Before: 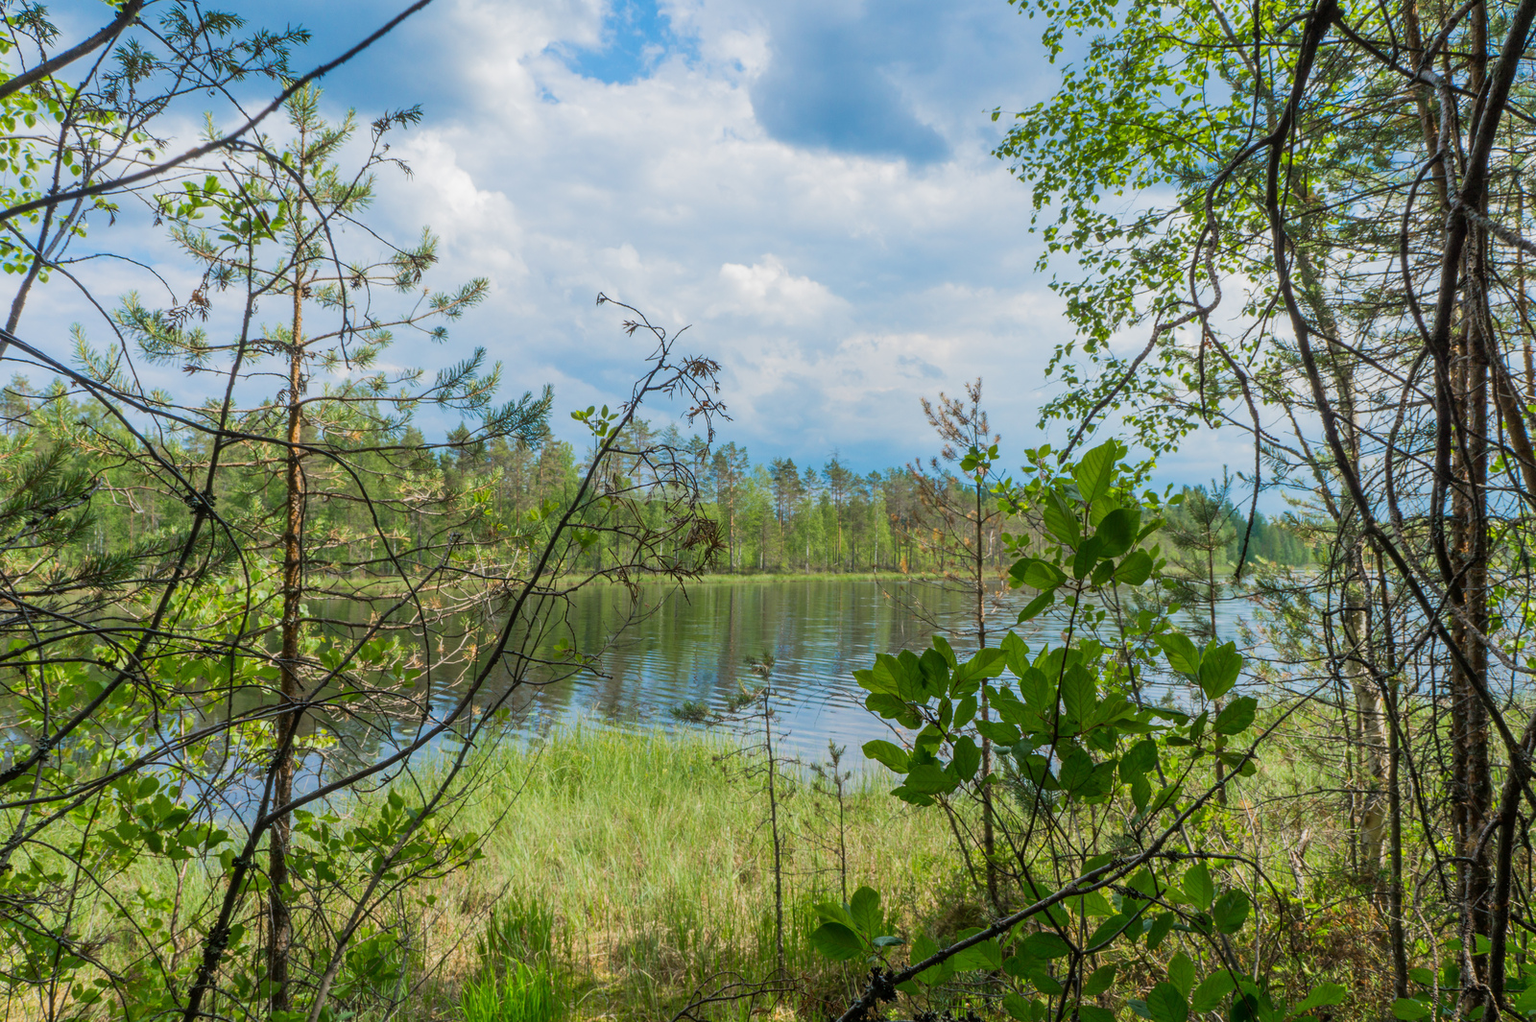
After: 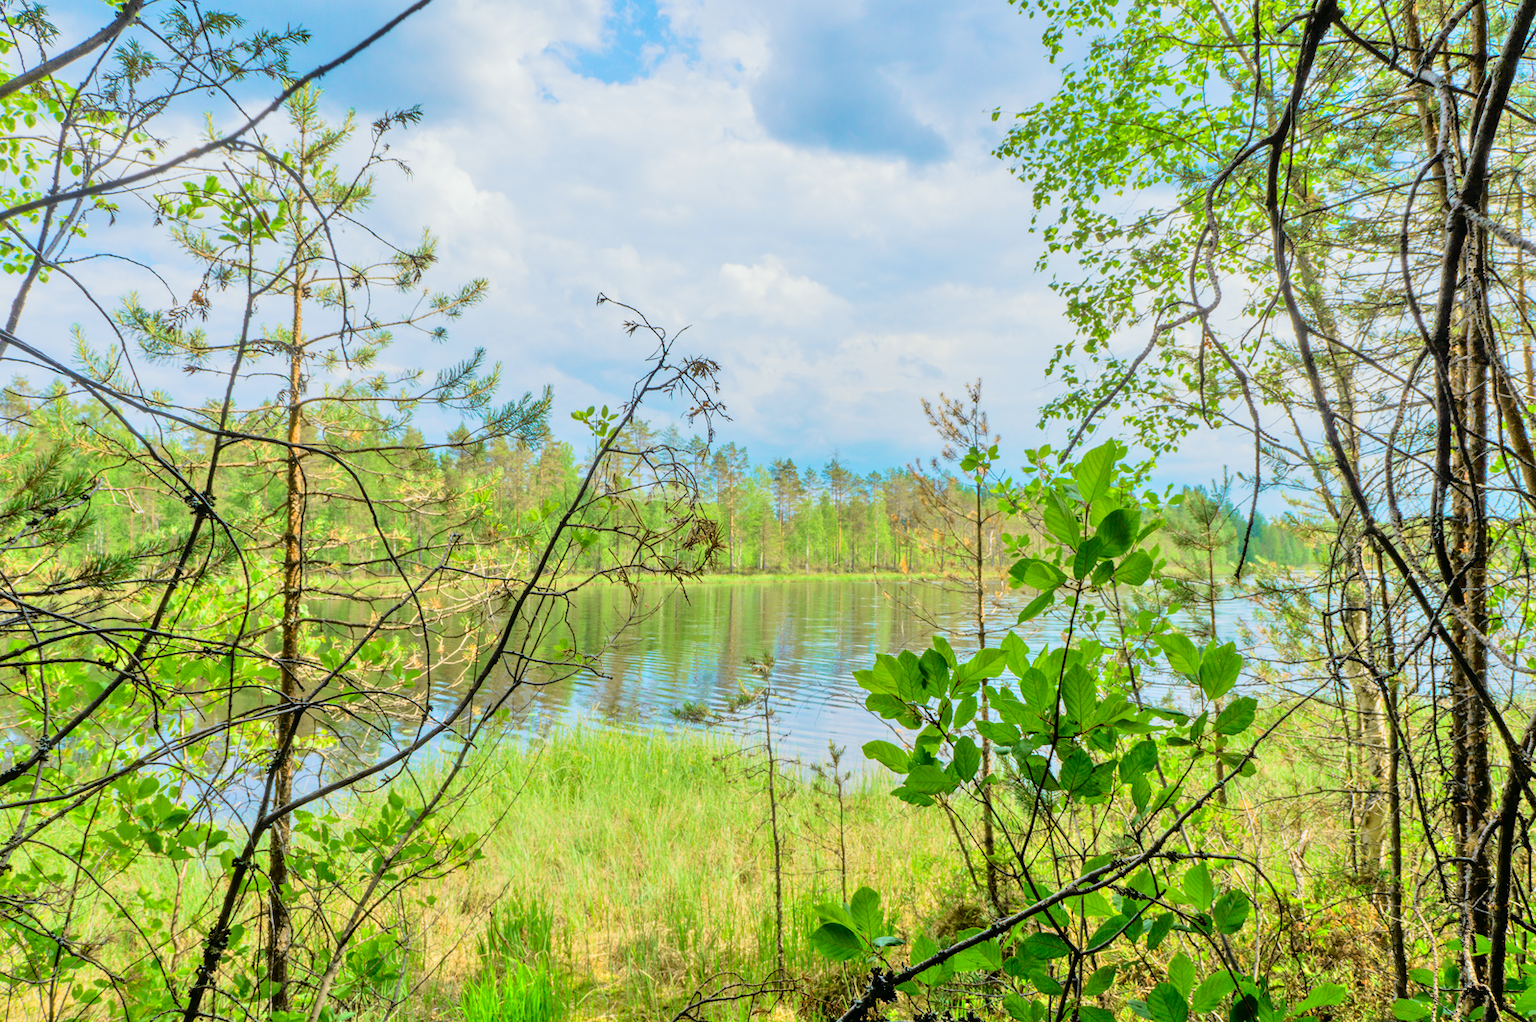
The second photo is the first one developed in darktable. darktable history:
tone equalizer: -7 EV 0.15 EV, -6 EV 0.6 EV, -5 EV 1.15 EV, -4 EV 1.33 EV, -3 EV 1.15 EV, -2 EV 0.6 EV, -1 EV 0.15 EV, mask exposure compensation -0.5 EV
tone curve: curves: ch0 [(0, 0.003) (0.113, 0.081) (0.207, 0.184) (0.515, 0.612) (0.712, 0.793) (0.984, 0.961)]; ch1 [(0, 0) (0.172, 0.123) (0.317, 0.272) (0.414, 0.382) (0.476, 0.479) (0.505, 0.498) (0.534, 0.534) (0.621, 0.65) (0.709, 0.764) (1, 1)]; ch2 [(0, 0) (0.411, 0.424) (0.505, 0.505) (0.521, 0.524) (0.537, 0.57) (0.65, 0.699) (1, 1)], color space Lab, independent channels, preserve colors none
